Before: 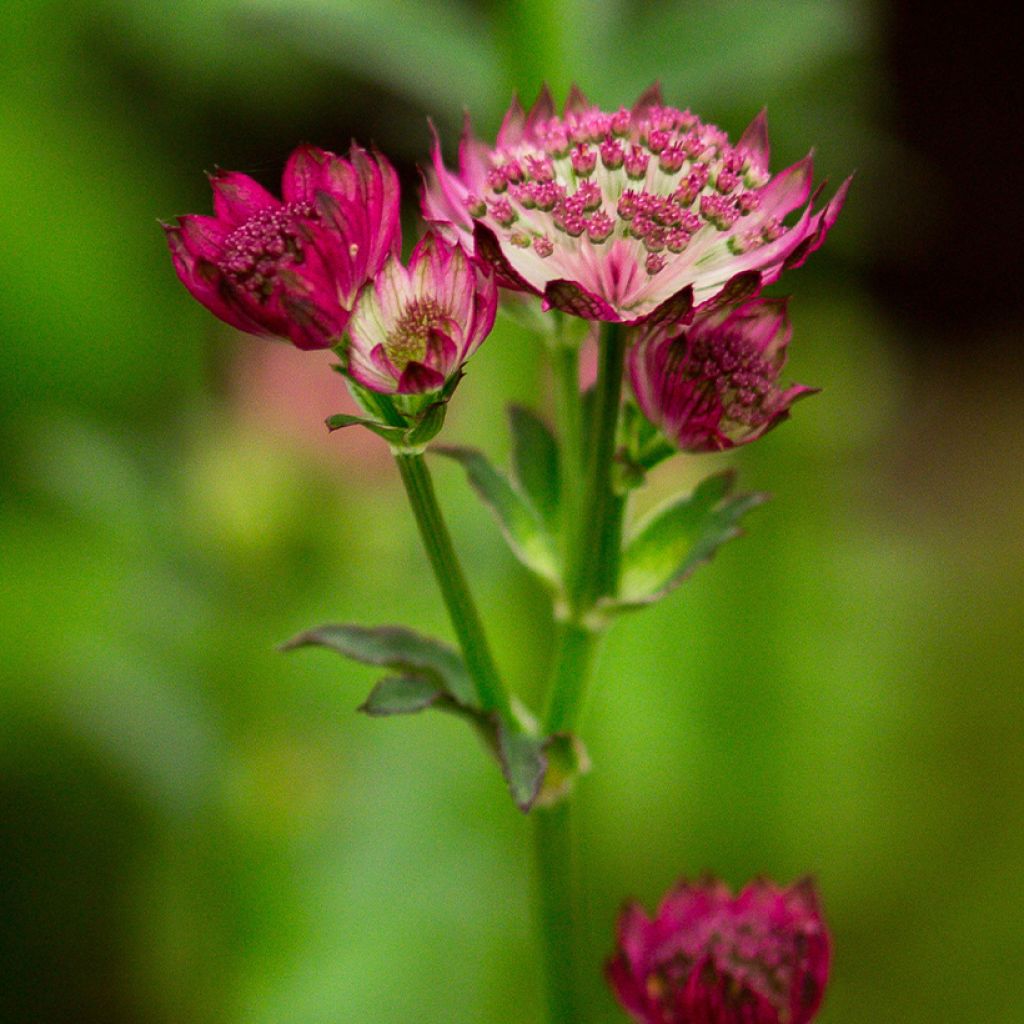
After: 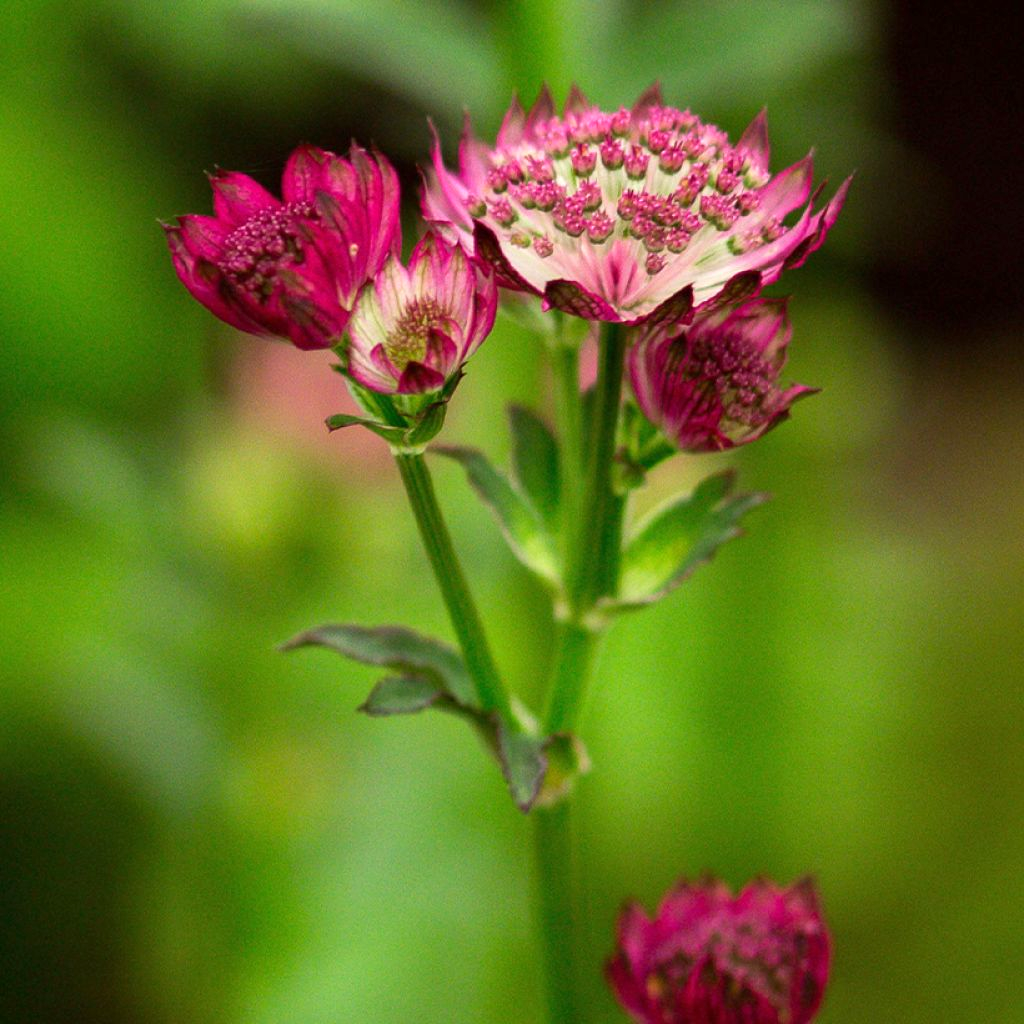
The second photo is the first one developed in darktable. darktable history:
exposure: exposure 0.292 EV, compensate highlight preservation false
